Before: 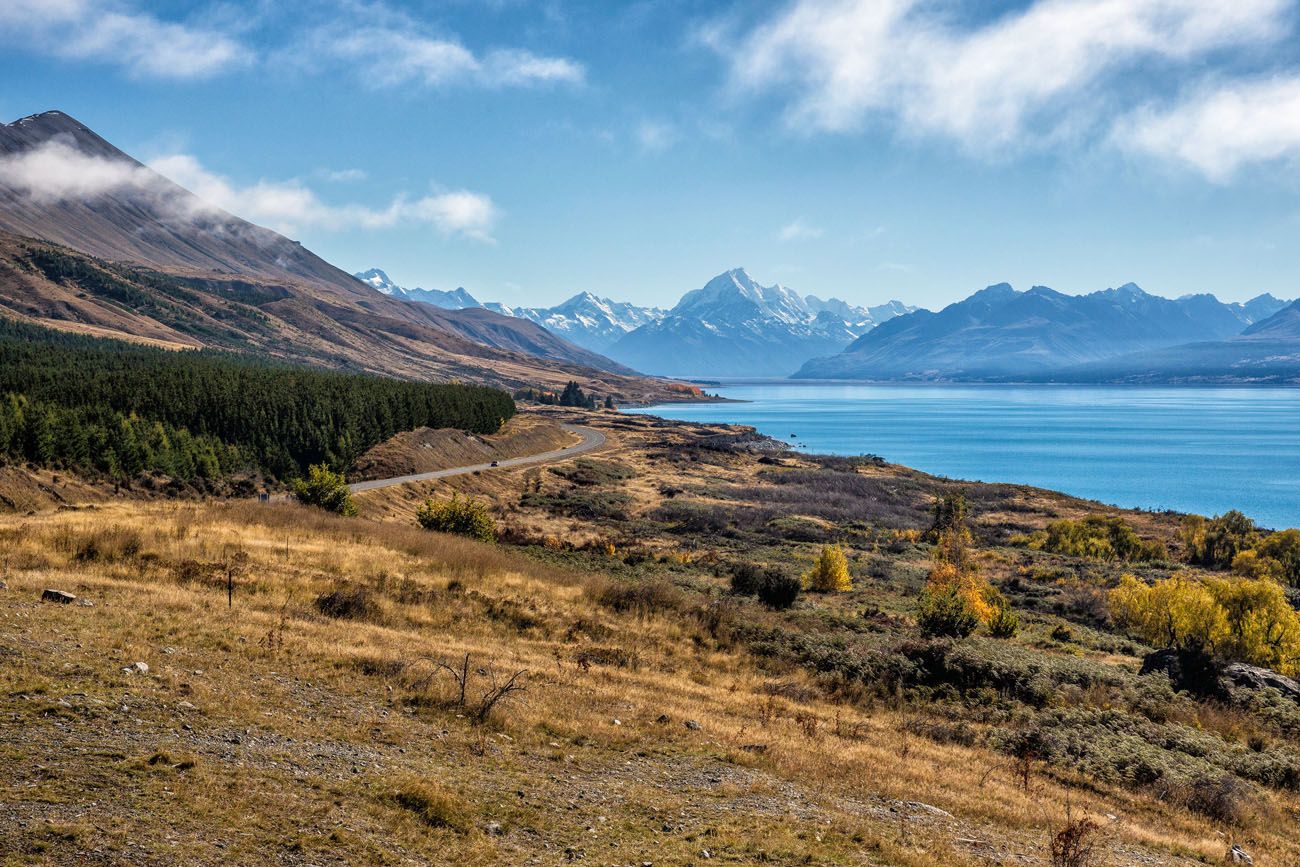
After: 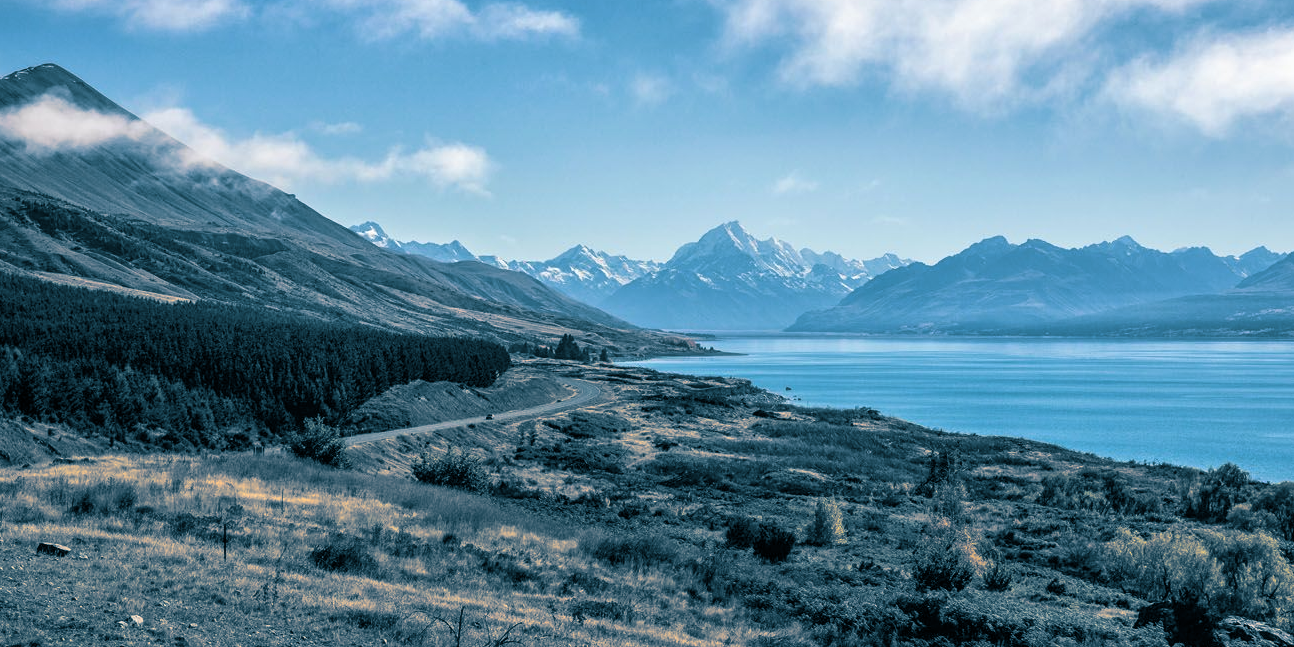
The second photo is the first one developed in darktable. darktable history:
crop: left 0.387%, top 5.469%, bottom 19.809%
split-toning: shadows › hue 212.4°, balance -70
